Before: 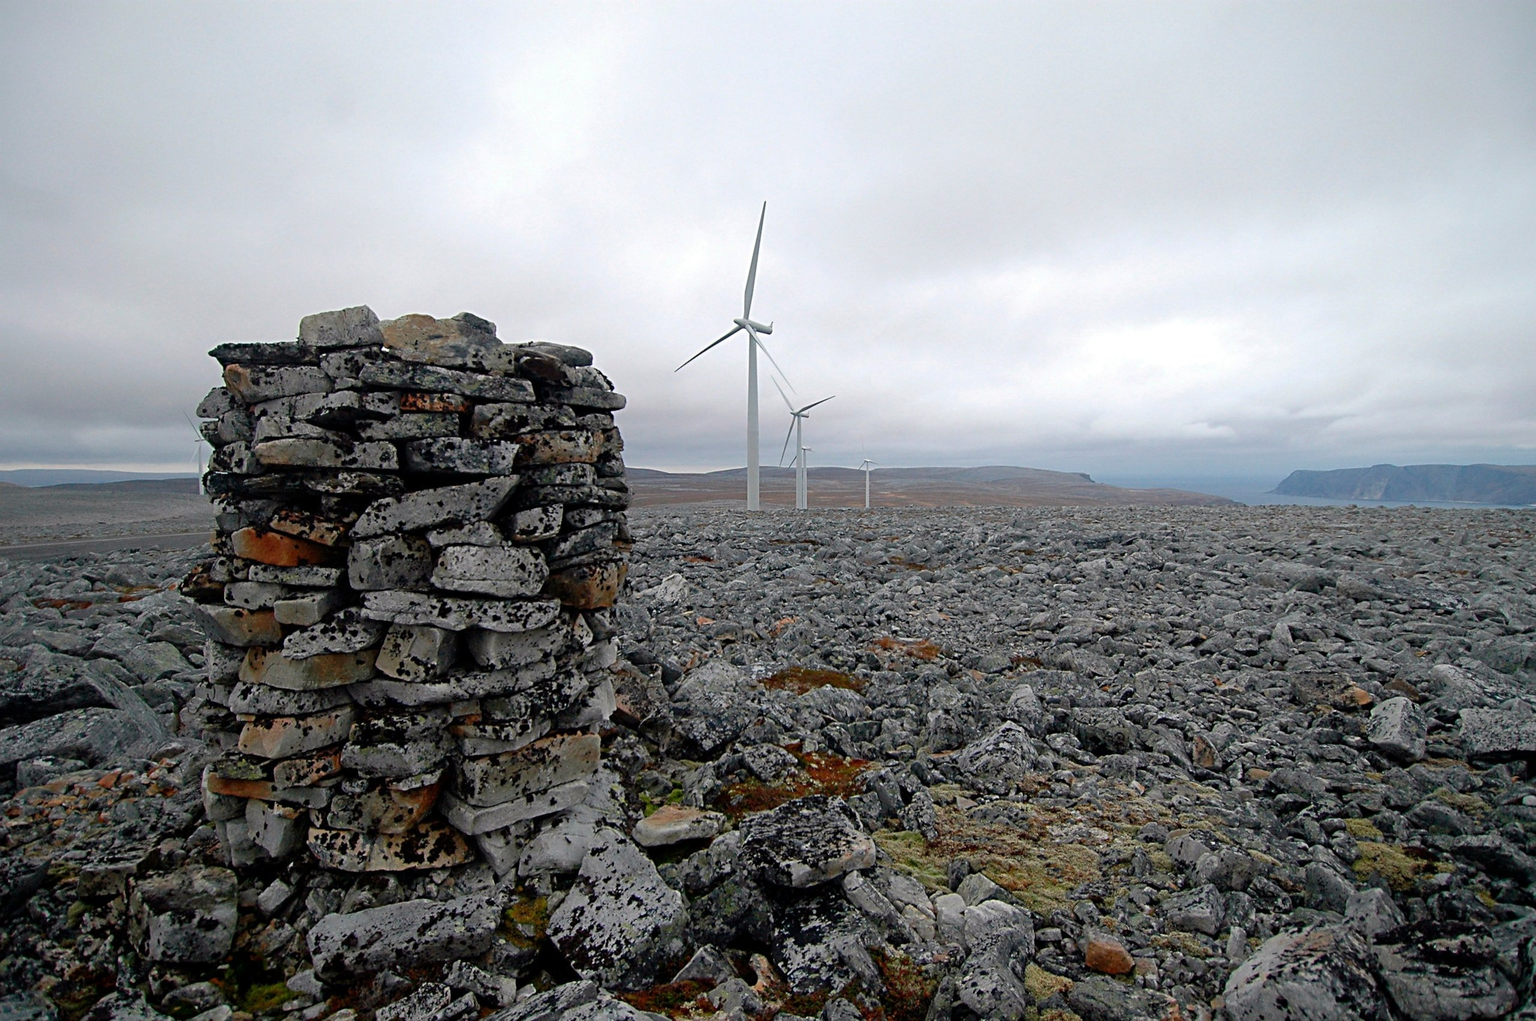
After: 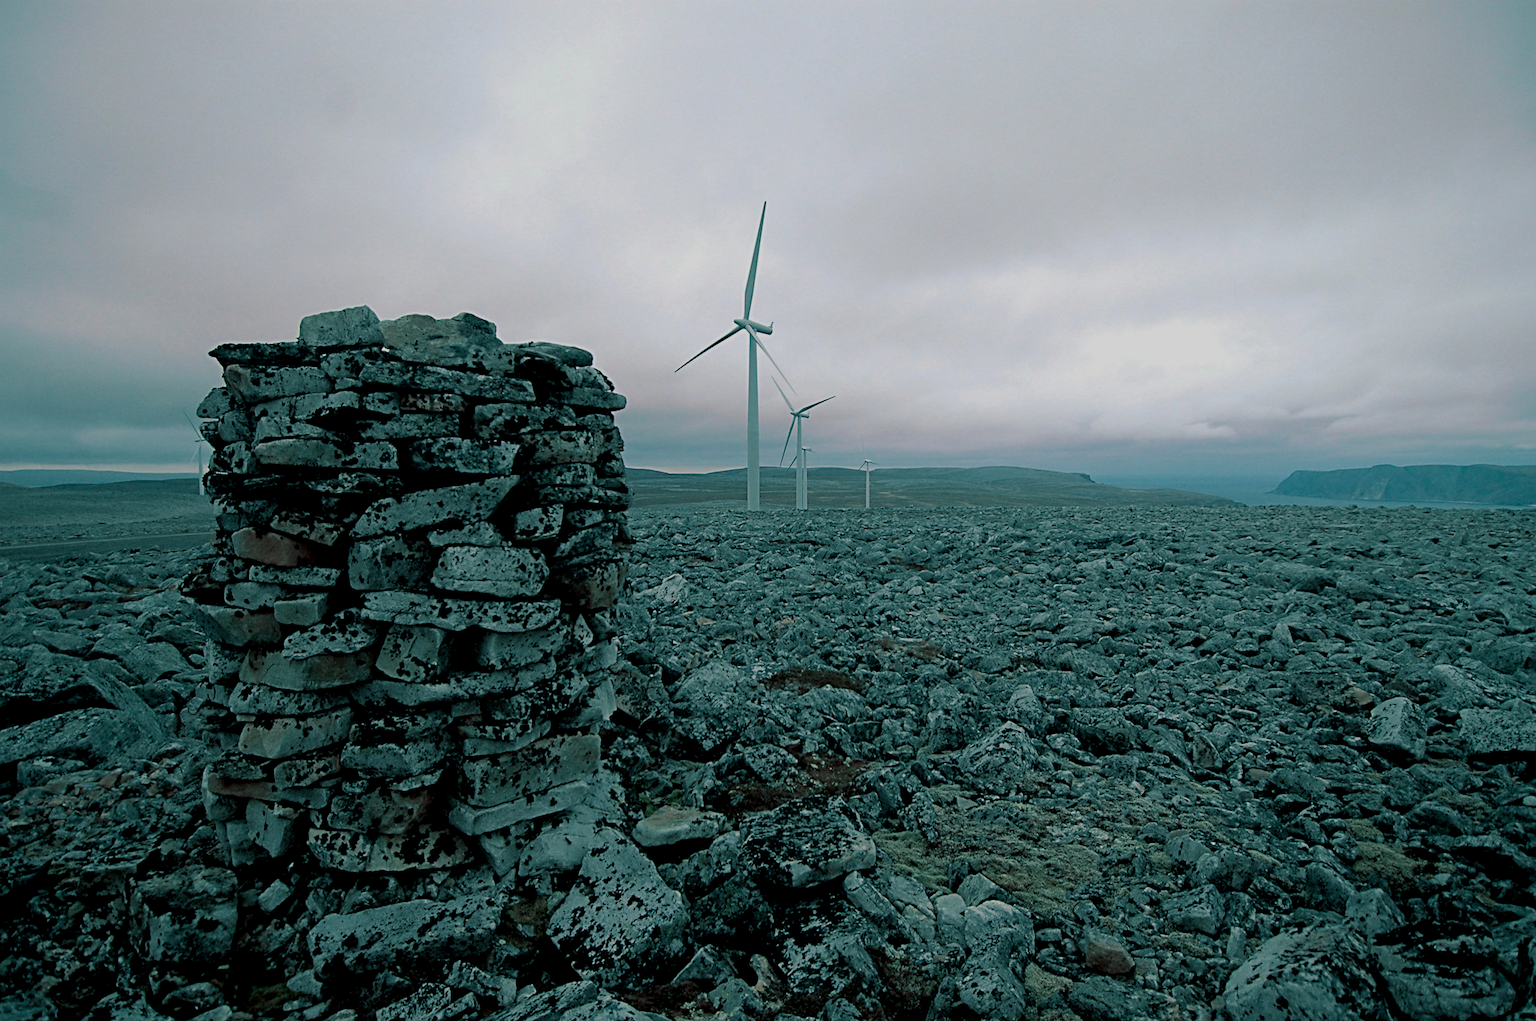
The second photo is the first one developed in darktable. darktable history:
exposure: black level correction 0.009, exposure -0.637 EV, compensate highlight preservation false
split-toning: shadows › hue 183.6°, shadows › saturation 0.52, highlights › hue 0°, highlights › saturation 0
haze removal: compatibility mode true, adaptive false
